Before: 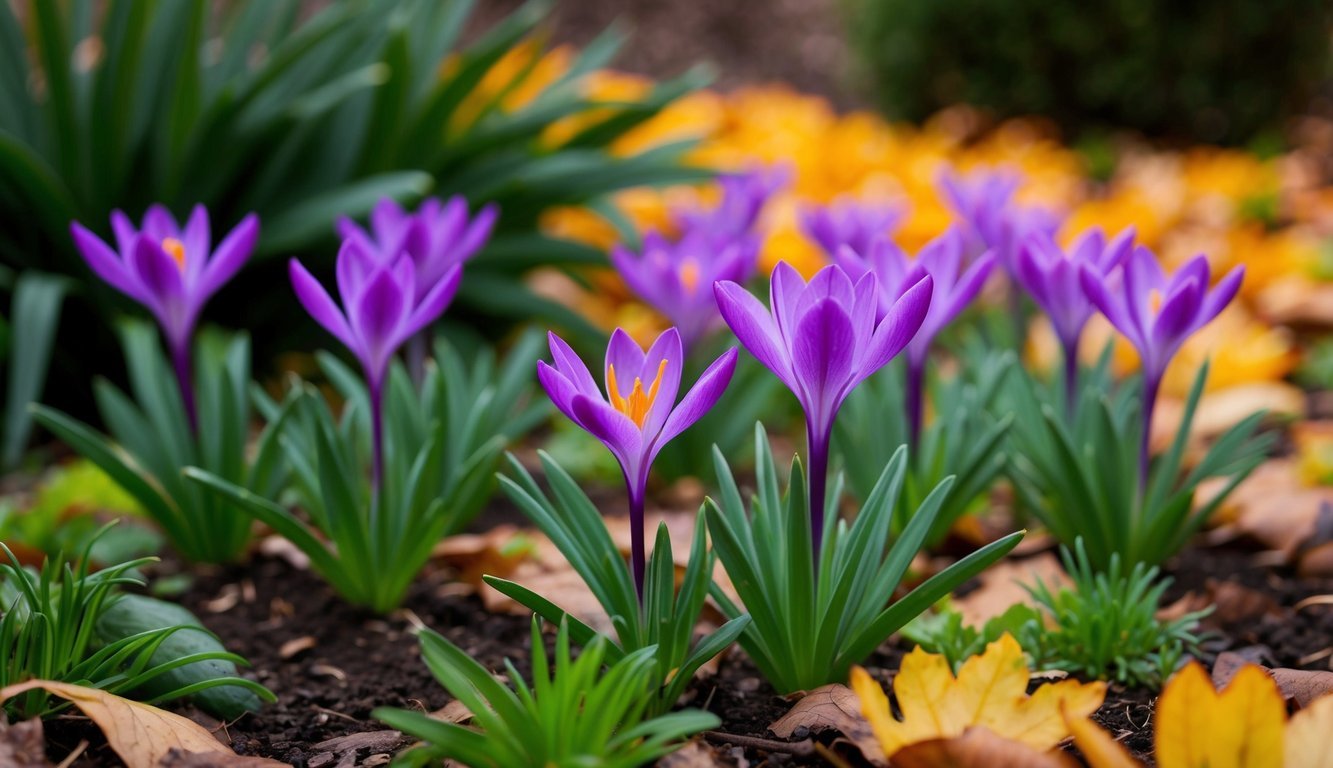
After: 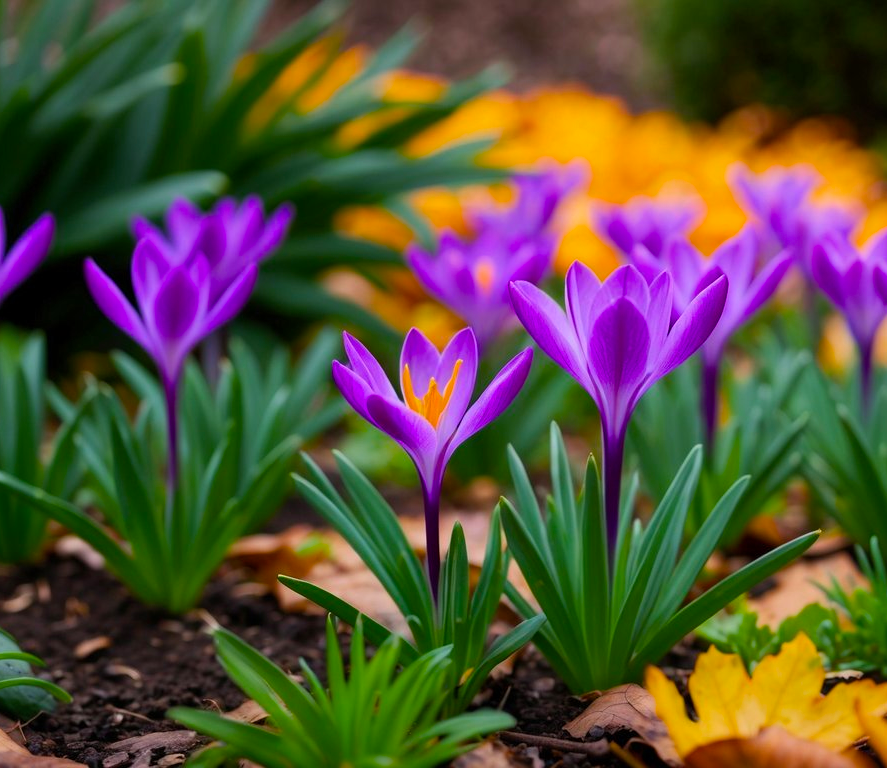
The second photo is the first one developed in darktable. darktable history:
color balance rgb: perceptual saturation grading › global saturation 30.113%
crop and rotate: left 15.443%, right 18.009%
color zones: curves: ch0 [(0, 0.553) (0.123, 0.58) (0.23, 0.419) (0.468, 0.155) (0.605, 0.132) (0.723, 0.063) (0.833, 0.172) (0.921, 0.468)]; ch1 [(0.025, 0.645) (0.229, 0.584) (0.326, 0.551) (0.537, 0.446) (0.599, 0.911) (0.708, 1) (0.805, 0.944)]; ch2 [(0.086, 0.468) (0.254, 0.464) (0.638, 0.564) (0.702, 0.592) (0.768, 0.564)], mix -95.39%
